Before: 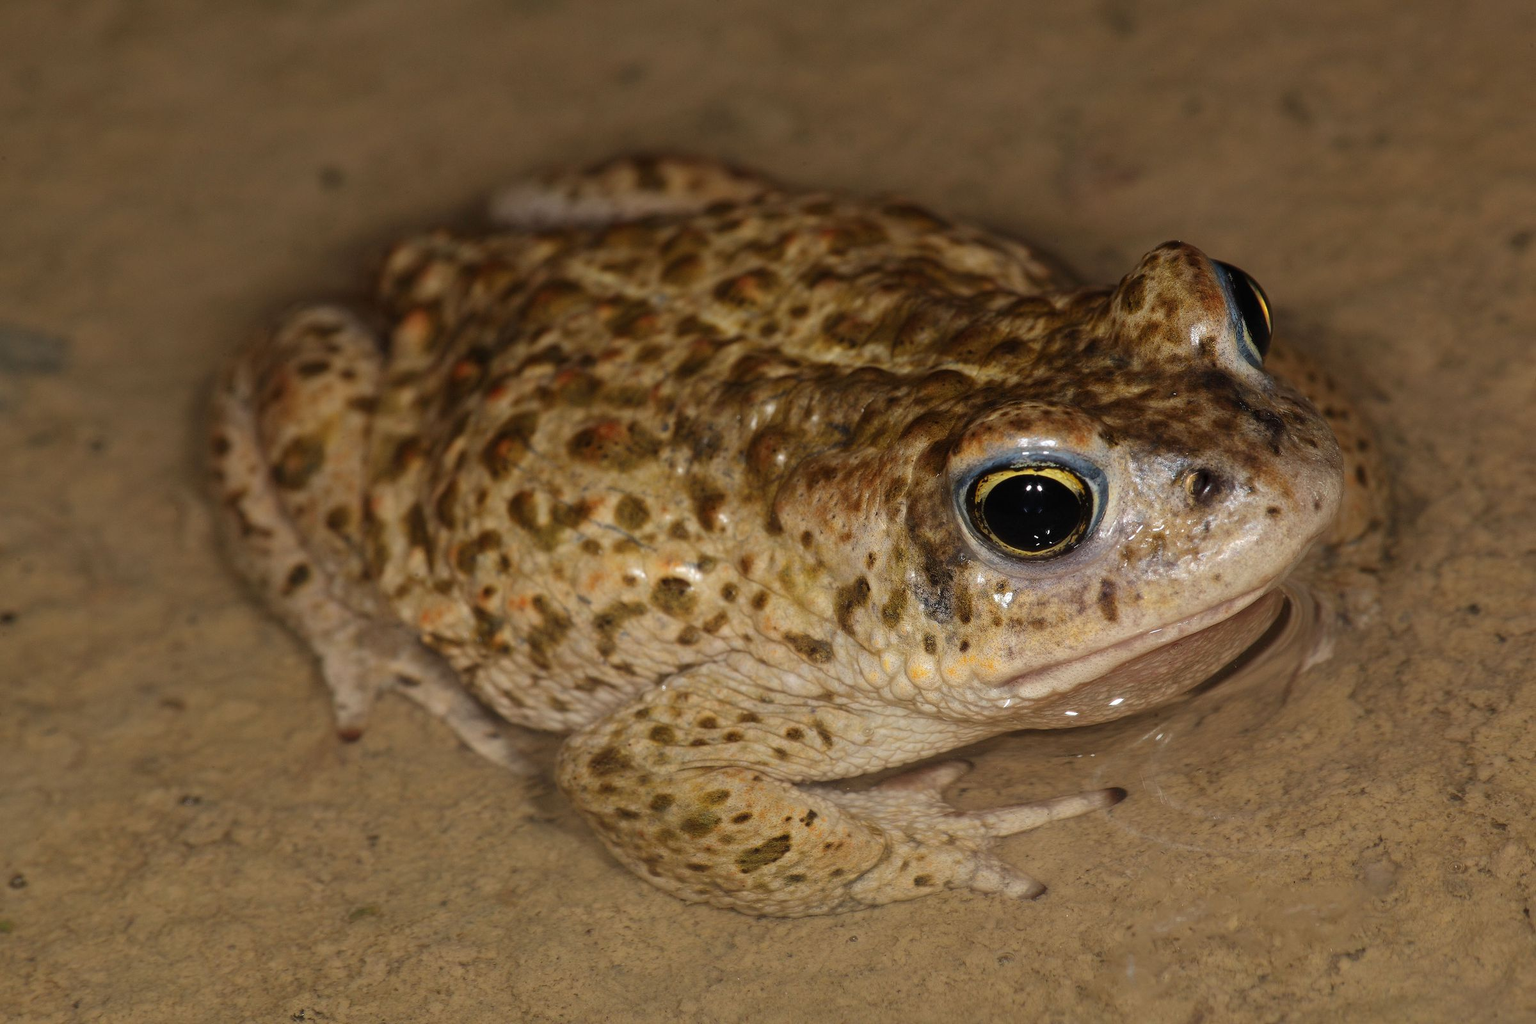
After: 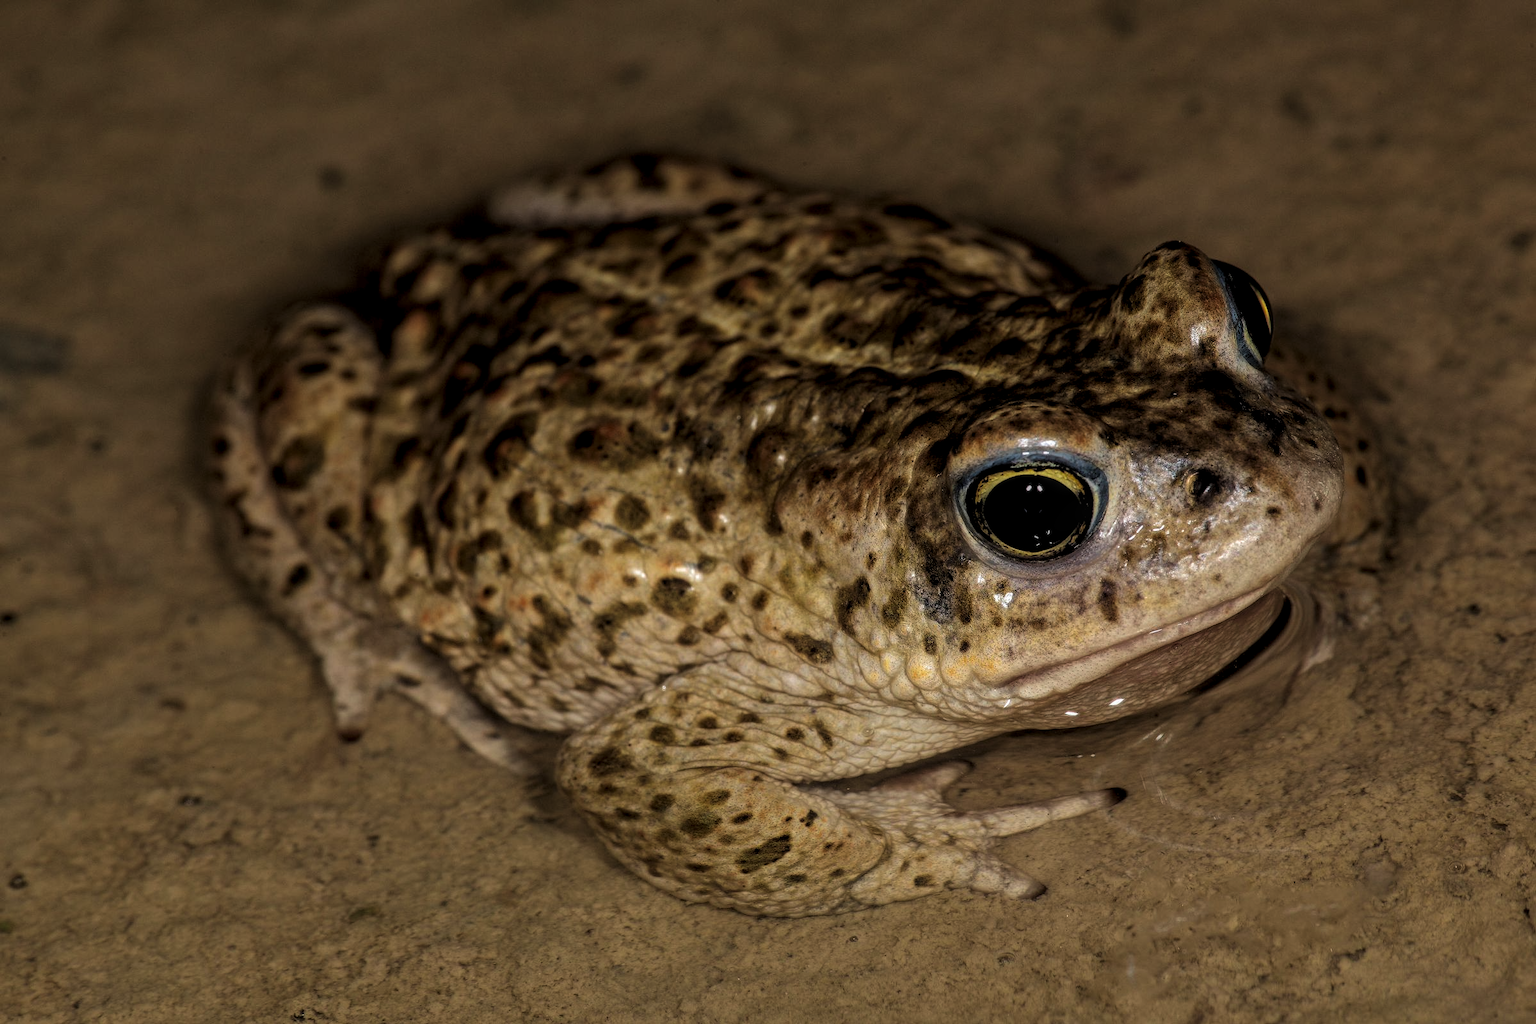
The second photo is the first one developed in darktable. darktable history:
levels: levels [0.116, 0.574, 1]
local contrast: highlights 0%, shadows 0%, detail 133%
velvia: on, module defaults
